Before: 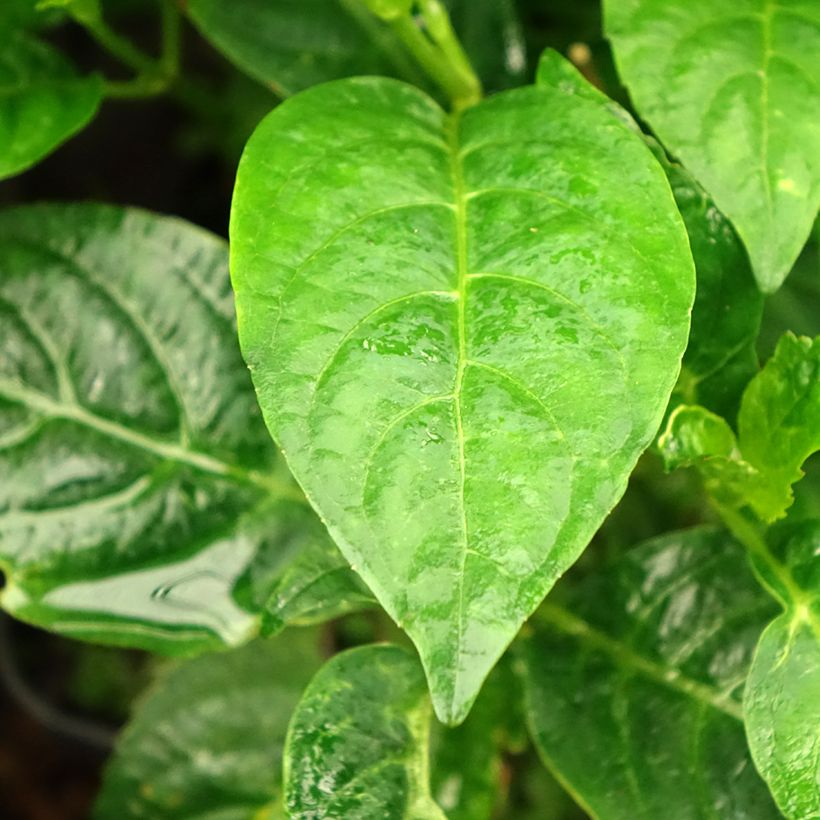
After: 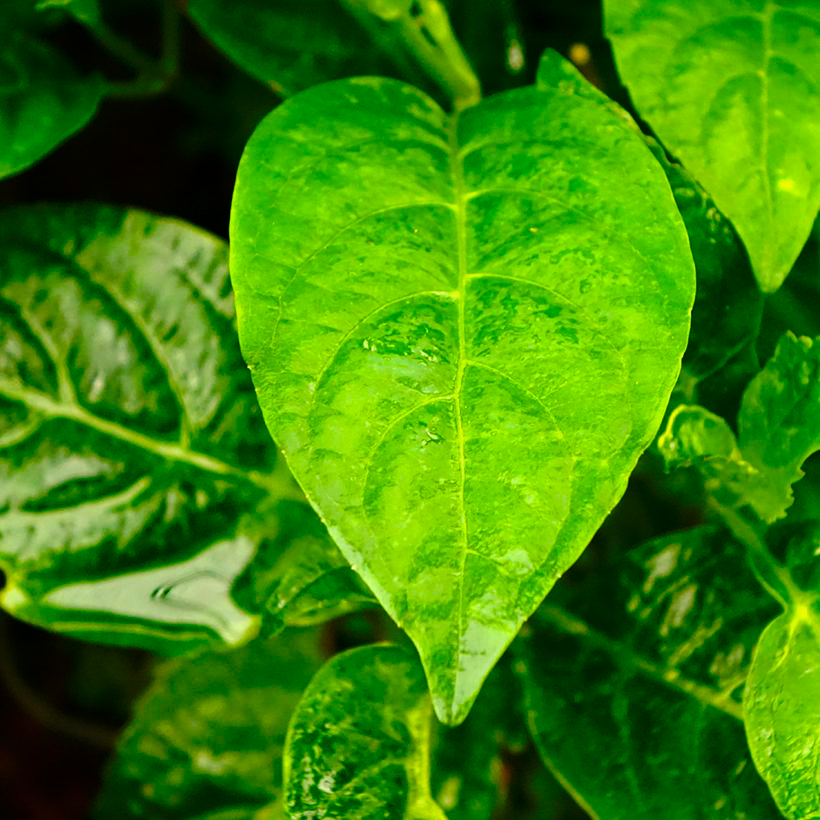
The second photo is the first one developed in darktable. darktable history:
color balance rgb: perceptual saturation grading › global saturation 35.969%, perceptual saturation grading › shadows 35.878%, global vibrance 20%
contrast brightness saturation: brightness -0.086
base curve: curves: ch0 [(0, 0) (0.073, 0.04) (0.157, 0.139) (0.492, 0.492) (0.758, 0.758) (1, 1)], preserve colors none
